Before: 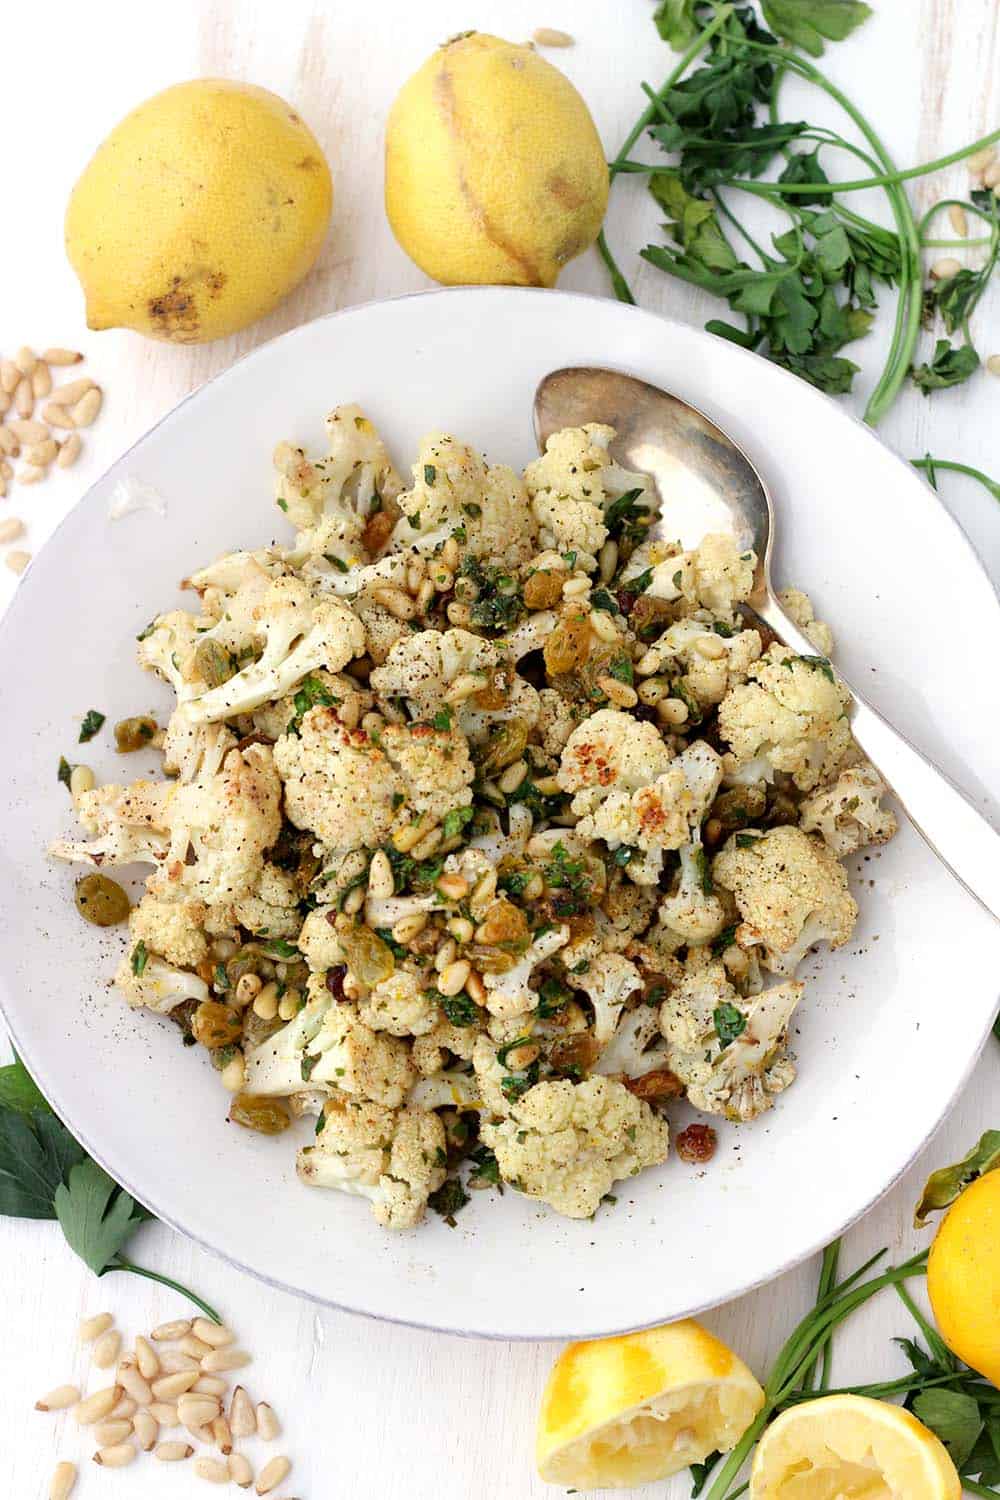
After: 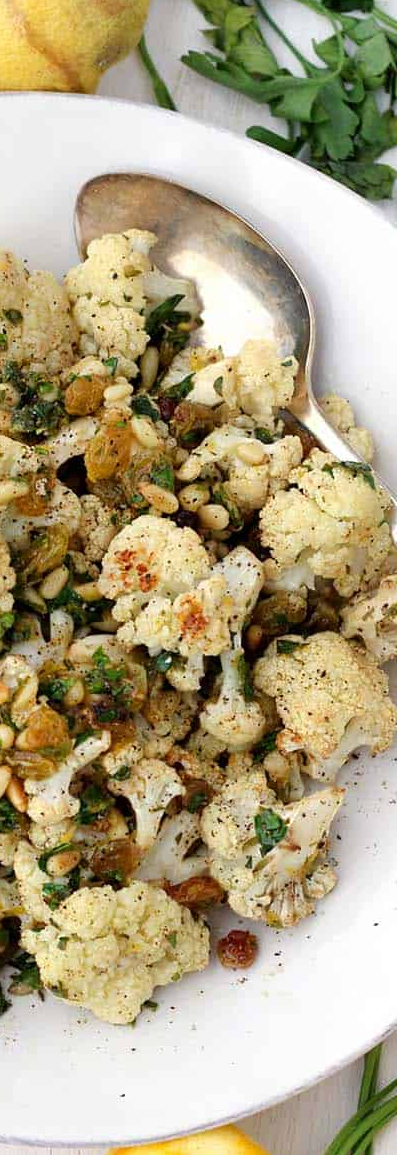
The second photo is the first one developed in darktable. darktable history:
crop: left 45.988%, top 12.983%, right 14.231%, bottom 9.951%
